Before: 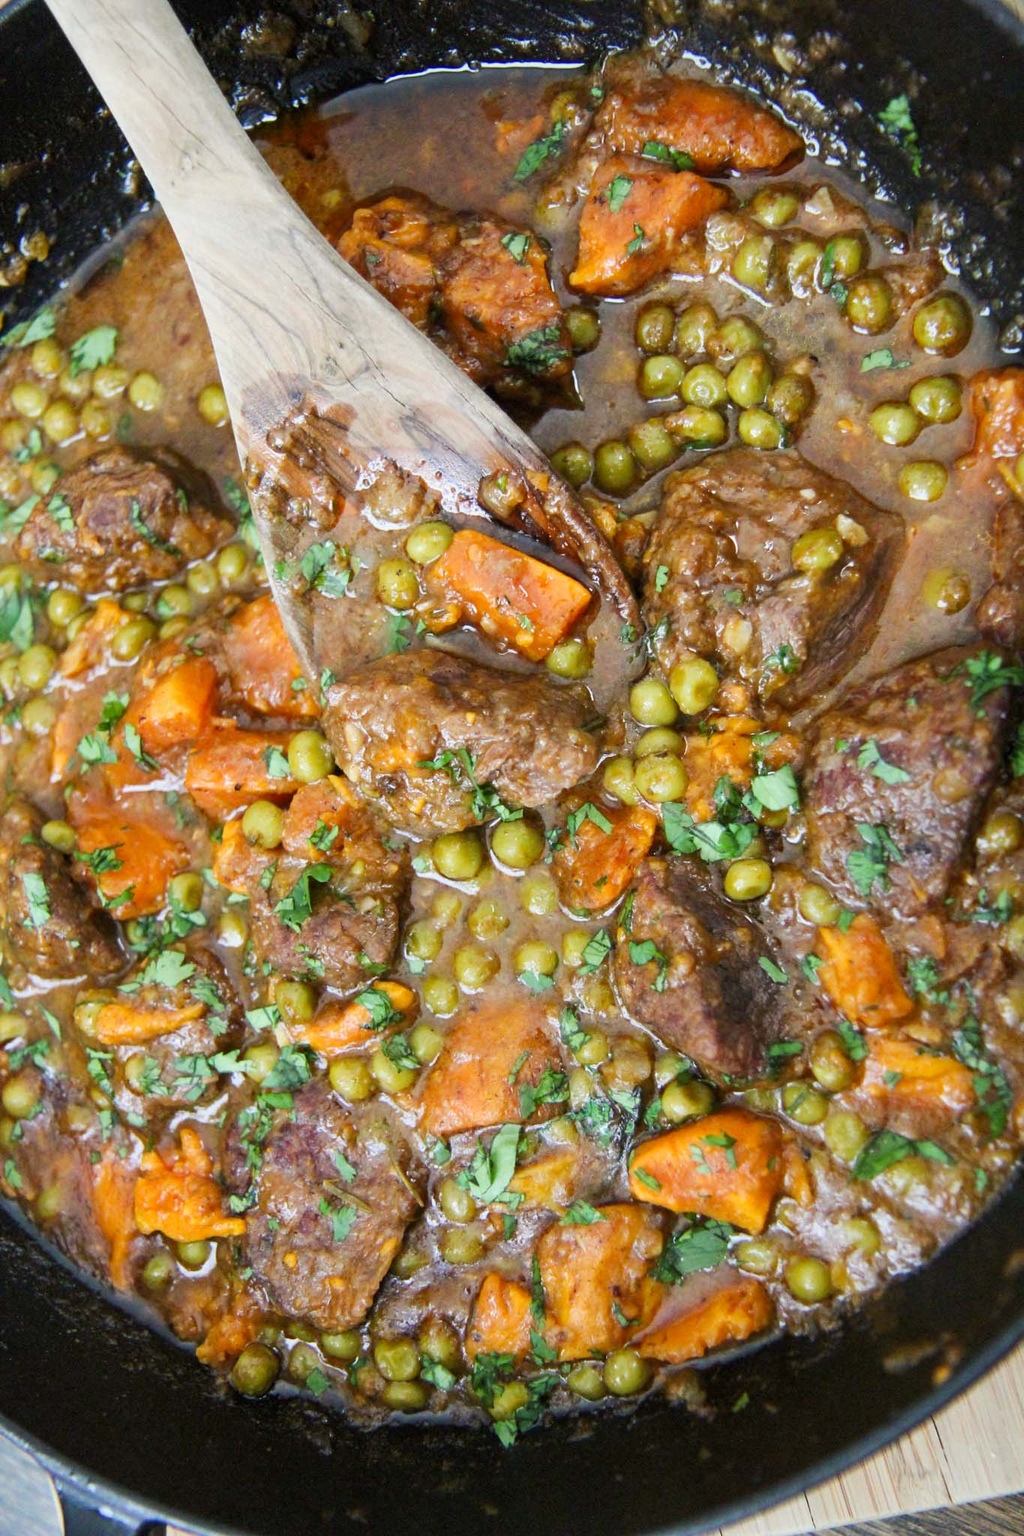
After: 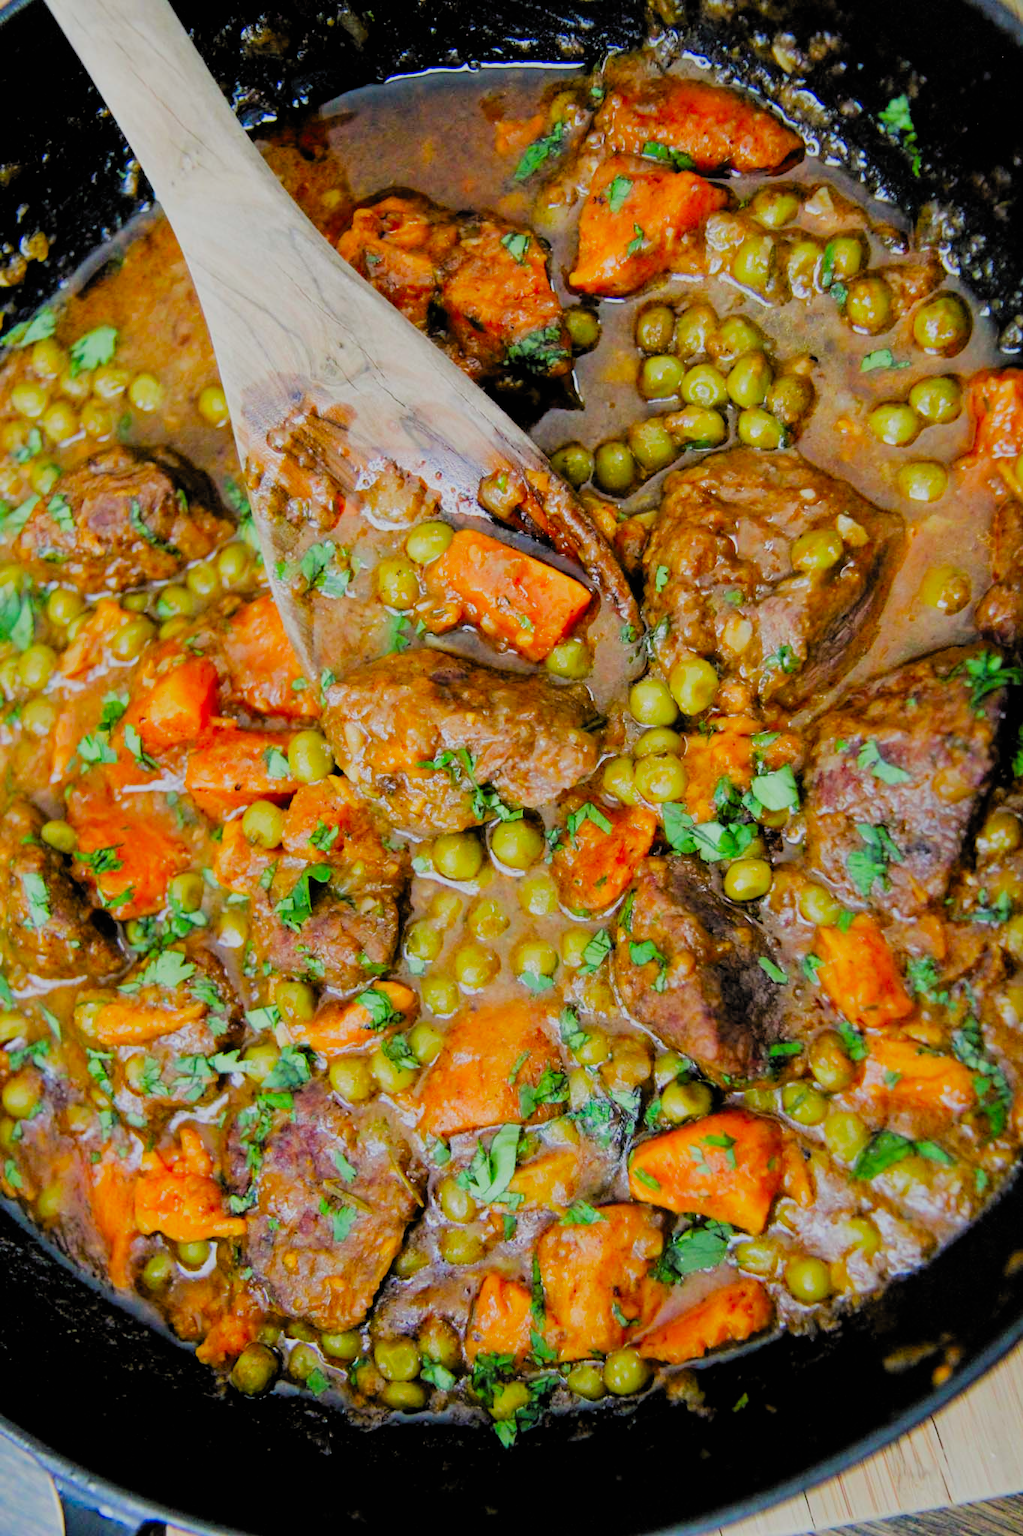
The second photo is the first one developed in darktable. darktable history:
filmic rgb: black relative exposure -4.4 EV, white relative exposure 5 EV, threshold 3 EV, hardness 2.23, latitude 40.06%, contrast 1.15, highlights saturation mix 10%, shadows ↔ highlights balance 1.04%, preserve chrominance RGB euclidean norm (legacy), color science v4 (2020), enable highlight reconstruction true
contrast brightness saturation: contrast 0.03, brightness 0.06, saturation 0.13
exposure: black level correction 0.001, compensate highlight preservation false
